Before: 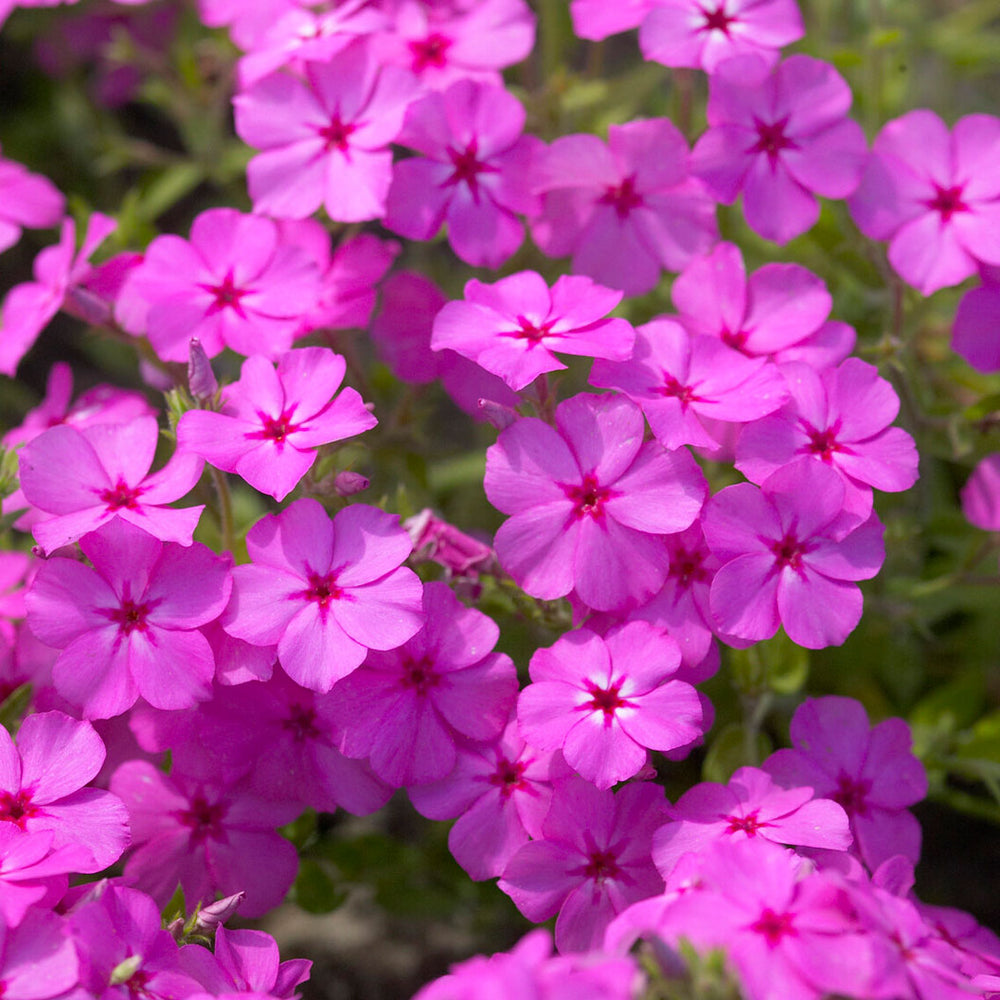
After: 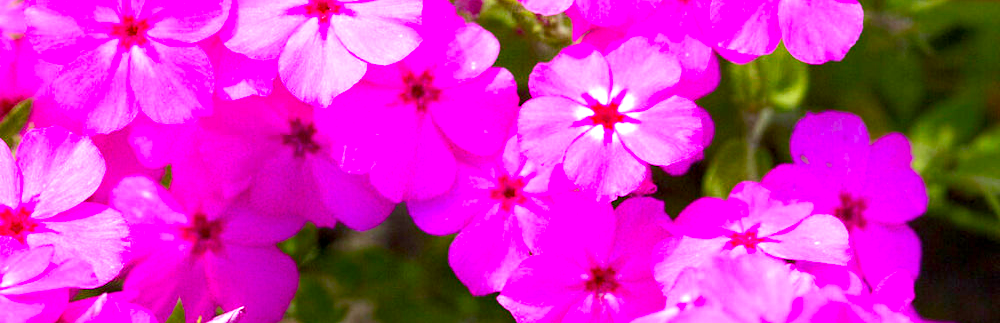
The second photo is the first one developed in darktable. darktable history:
crop and rotate: top 58.509%, bottom 9.132%
exposure: exposure 0.608 EV, compensate exposure bias true, compensate highlight preservation false
tone equalizer: -8 EV 0.001 EV, -7 EV -0.001 EV, -6 EV 0.001 EV, -5 EV -0.058 EV, -4 EV -0.155 EV, -3 EV -0.16 EV, -2 EV 0.219 EV, -1 EV 0.728 EV, +0 EV 0.469 EV
color balance rgb: perceptual saturation grading › global saturation 20%, perceptual saturation grading › highlights -49.518%, perceptual saturation grading › shadows 24.801%
local contrast: highlights 102%, shadows 103%, detail 119%, midtone range 0.2
sharpen: radius 5.313, amount 0.316, threshold 26.205
contrast brightness saturation: saturation 0.513
